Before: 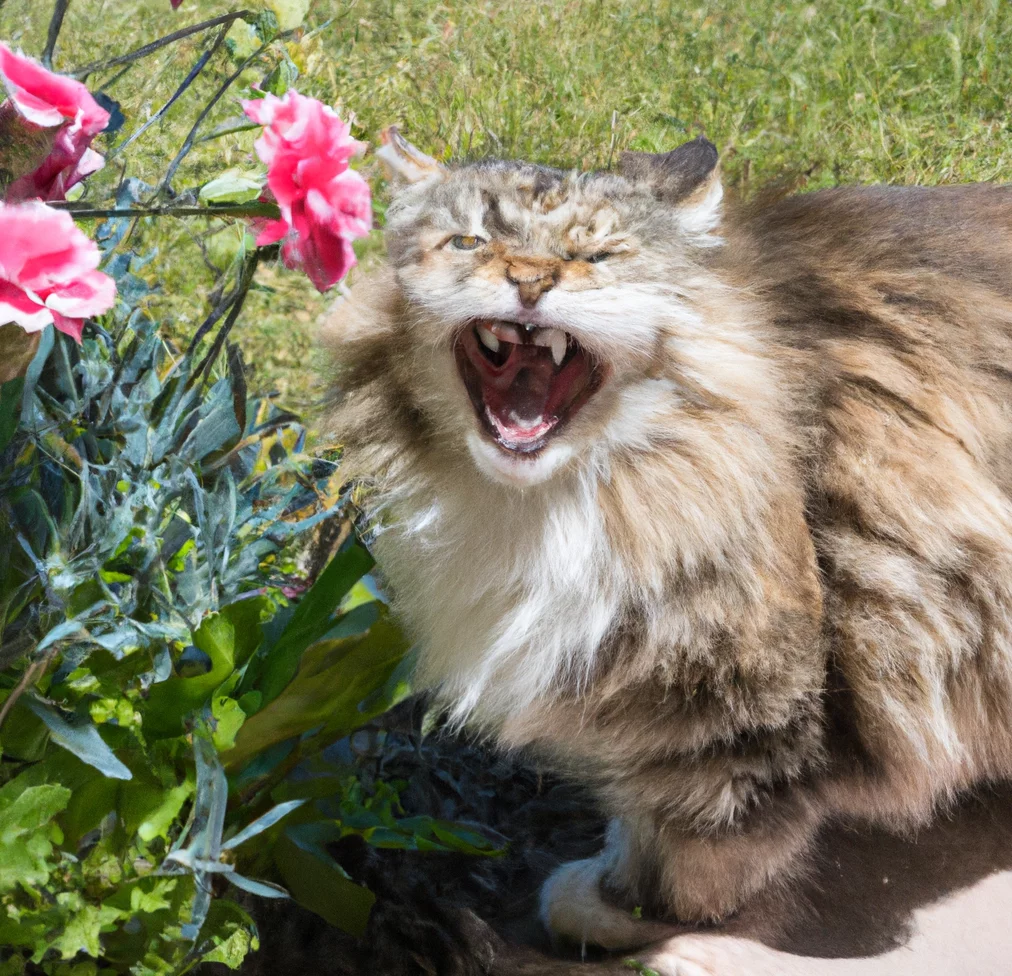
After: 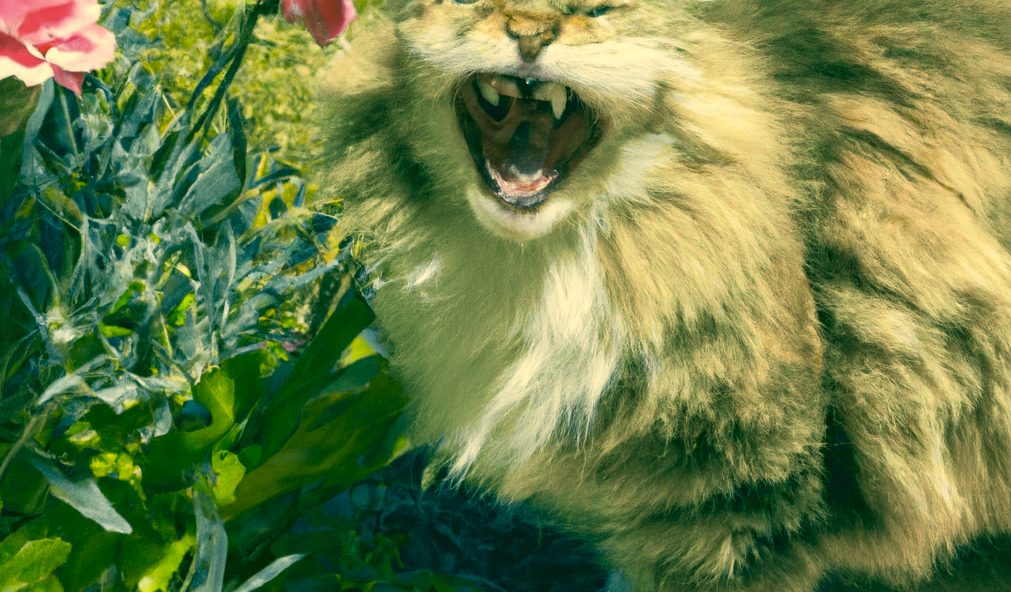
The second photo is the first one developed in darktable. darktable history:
color correction: highlights a* 1.83, highlights b* 34.02, shadows a* -36.68, shadows b* -5.48
crop and rotate: top 25.357%, bottom 13.942%
tone curve: curves: ch0 [(0, 0) (0.15, 0.17) (0.452, 0.437) (0.611, 0.588) (0.751, 0.749) (1, 1)]; ch1 [(0, 0) (0.325, 0.327) (0.412, 0.45) (0.453, 0.484) (0.5, 0.499) (0.541, 0.55) (0.617, 0.612) (0.695, 0.697) (1, 1)]; ch2 [(0, 0) (0.386, 0.397) (0.452, 0.459) (0.505, 0.498) (0.524, 0.547) (0.574, 0.566) (0.633, 0.641) (1, 1)], color space Lab, independent channels, preserve colors none
